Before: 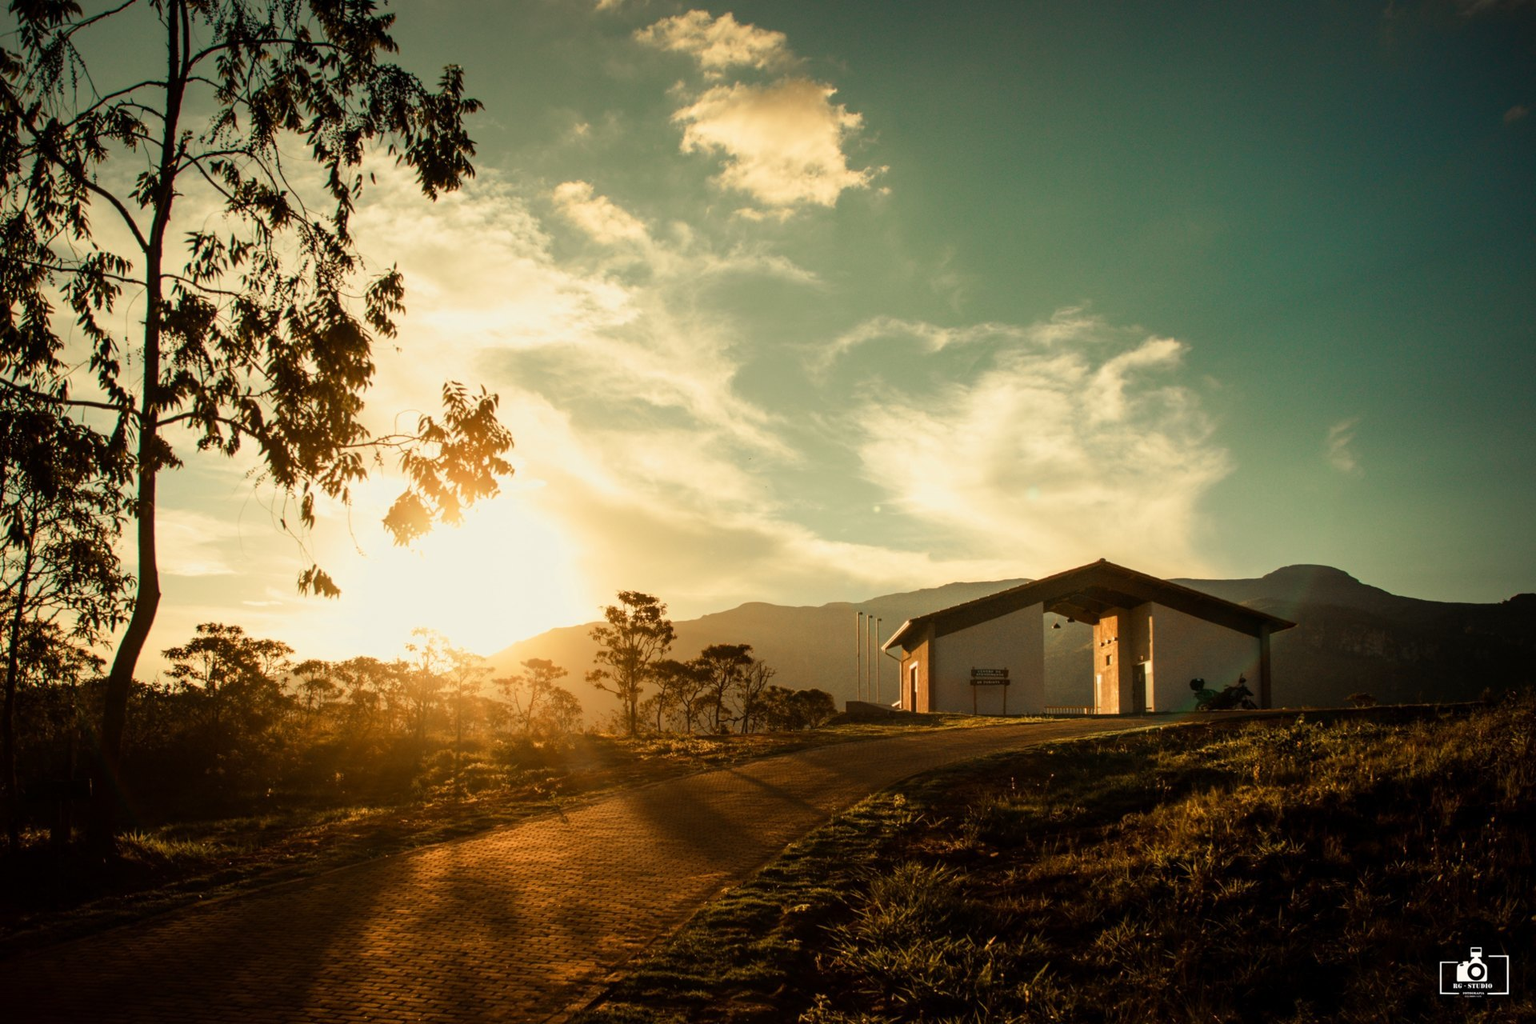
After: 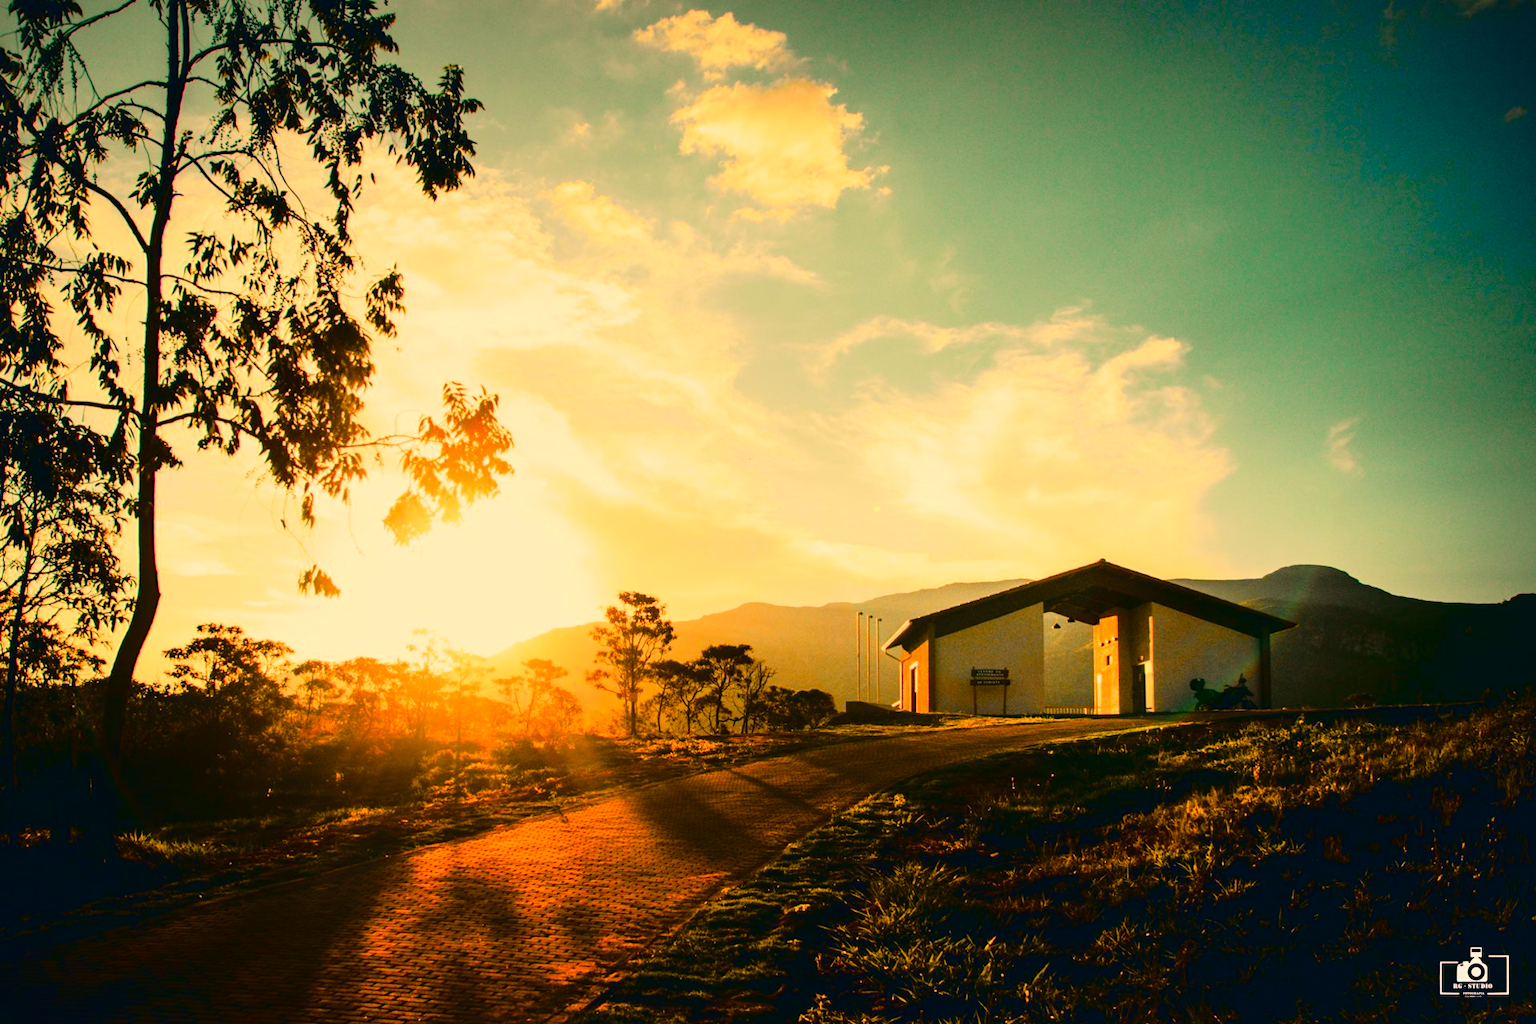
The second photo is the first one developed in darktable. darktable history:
tone curve: curves: ch0 [(0, 0.006) (0.184, 0.117) (0.405, 0.46) (0.456, 0.528) (0.634, 0.728) (0.877, 0.89) (0.984, 0.935)]; ch1 [(0, 0) (0.443, 0.43) (0.492, 0.489) (0.566, 0.579) (0.595, 0.625) (0.608, 0.667) (0.65, 0.729) (1, 1)]; ch2 [(0, 0) (0.33, 0.301) (0.421, 0.443) (0.447, 0.489) (0.495, 0.505) (0.537, 0.583) (0.586, 0.591) (0.663, 0.686) (1, 1)], color space Lab, independent channels, preserve colors none
color correction: highlights a* 10.28, highlights b* 14.27, shadows a* -10.08, shadows b* -15.01
color balance rgb: highlights gain › chroma 1.542%, highlights gain › hue 309.18°, perceptual saturation grading › global saturation 34.729%, perceptual saturation grading › highlights -29.989%, perceptual saturation grading › shadows 35.875%, global vibrance 20%
exposure: black level correction -0.002, exposure 0.538 EV, compensate highlight preservation false
